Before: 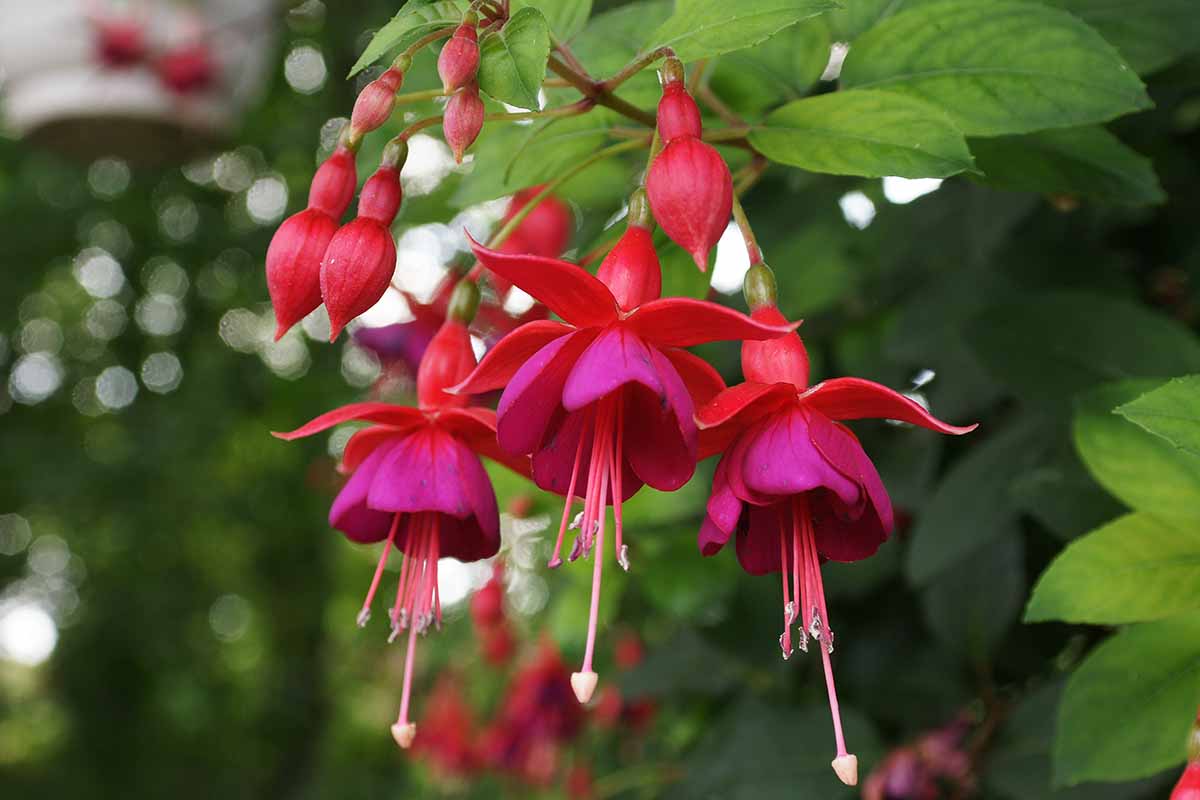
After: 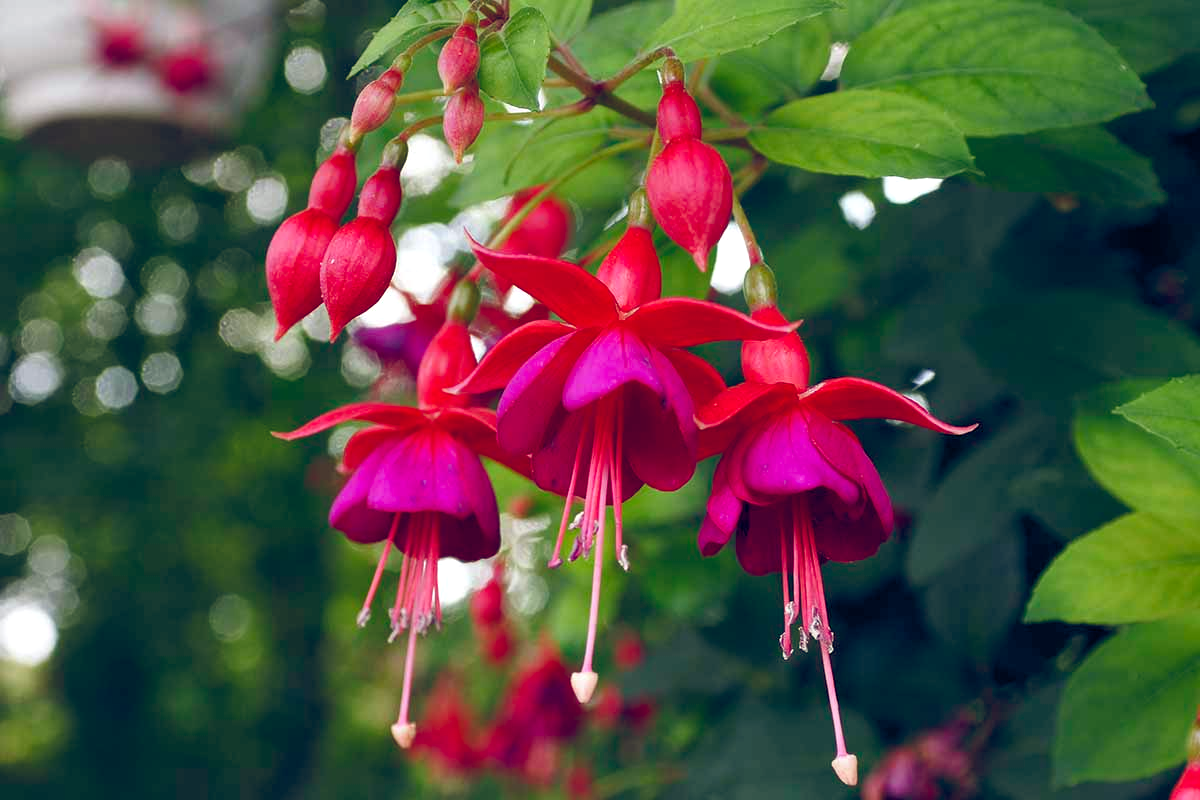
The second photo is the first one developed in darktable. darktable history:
color balance rgb: global offset › chroma 0.256%, global offset › hue 257.75°, perceptual saturation grading › global saturation 14.356%, perceptual saturation grading › highlights -25.437%, perceptual saturation grading › shadows 26.033%, perceptual brilliance grading › global brilliance 3.024%, global vibrance 24.818%
